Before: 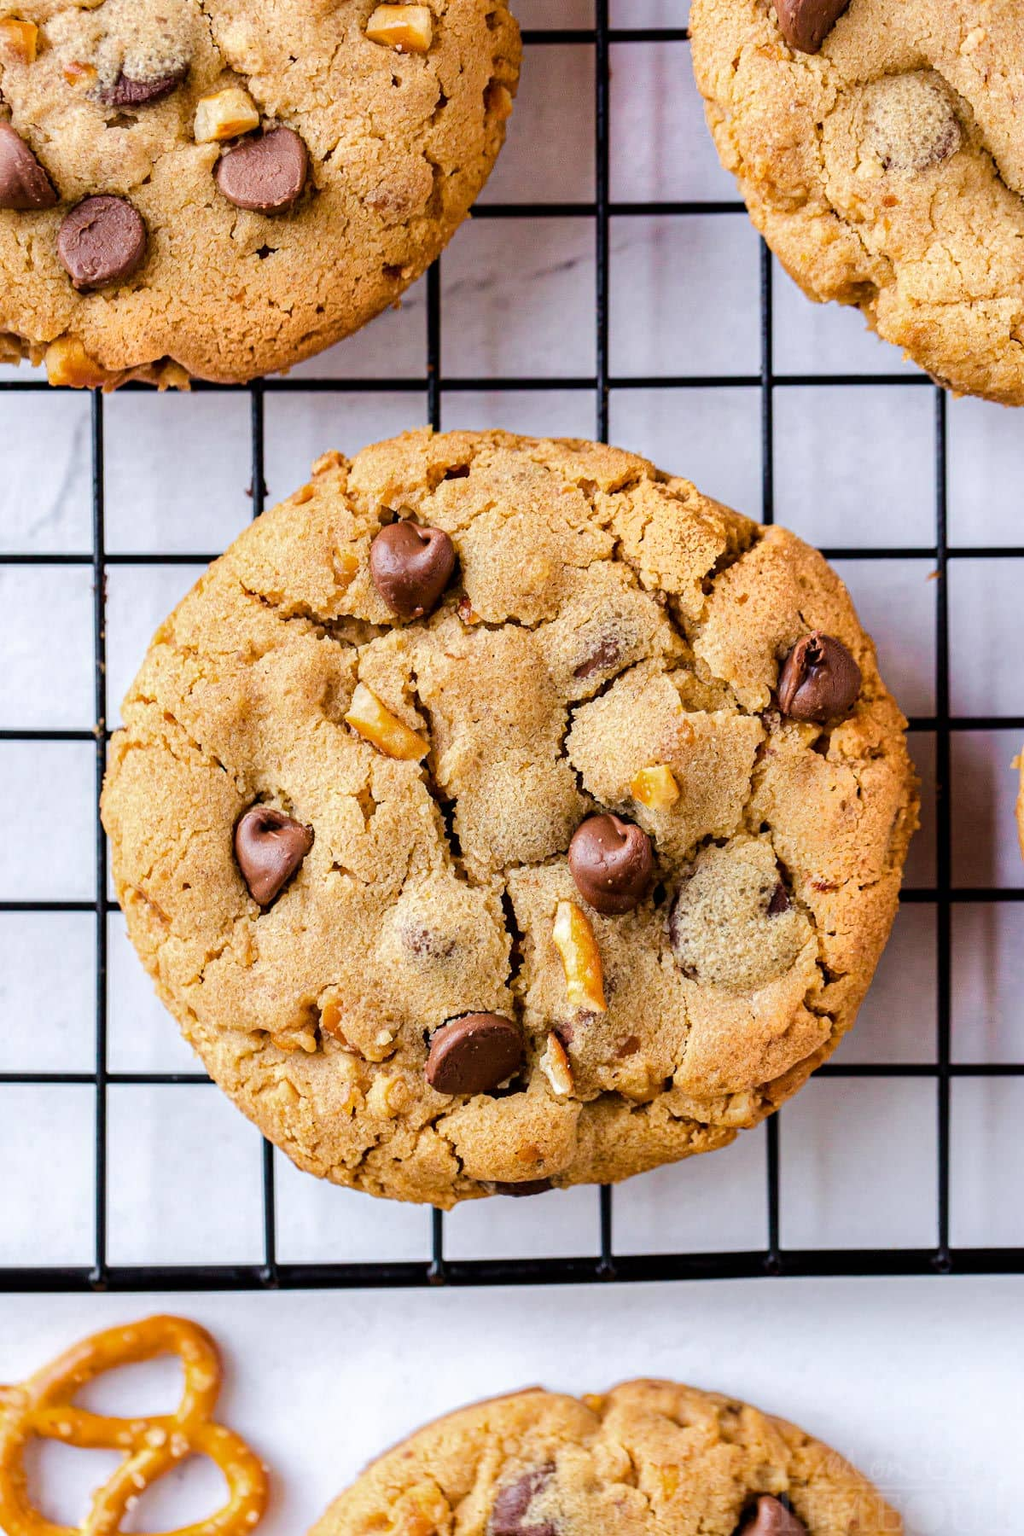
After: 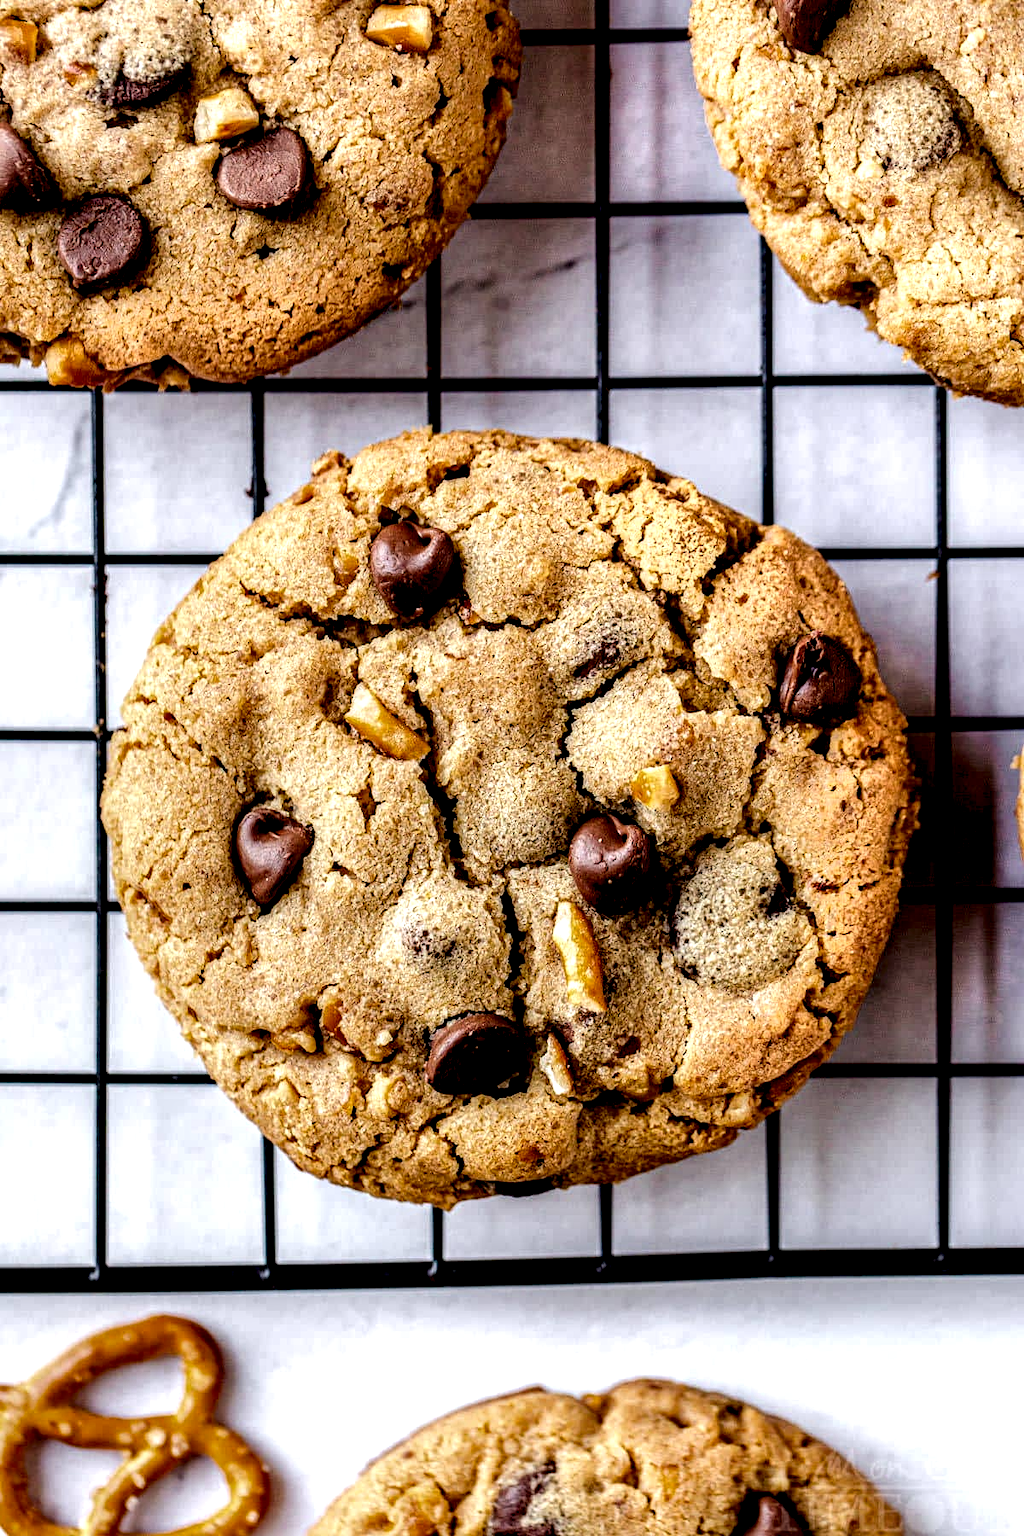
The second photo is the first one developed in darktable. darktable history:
local contrast: shadows 173%, detail 223%
